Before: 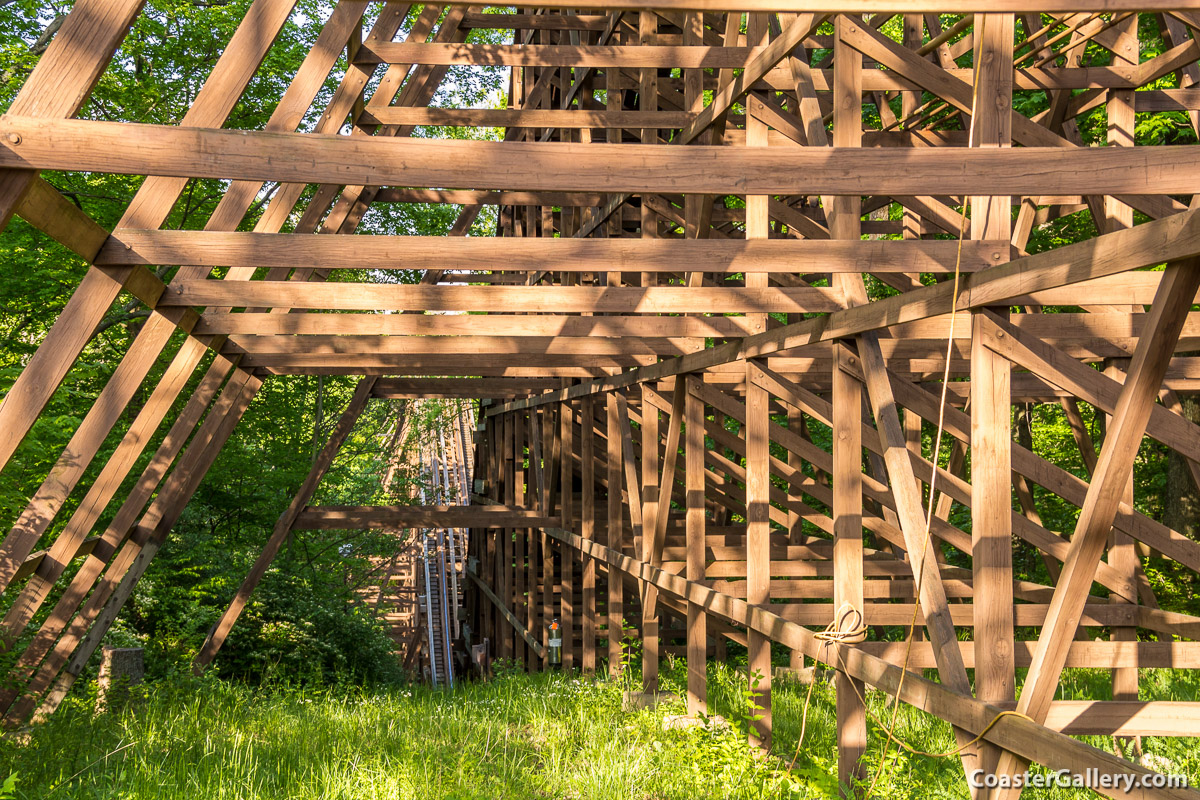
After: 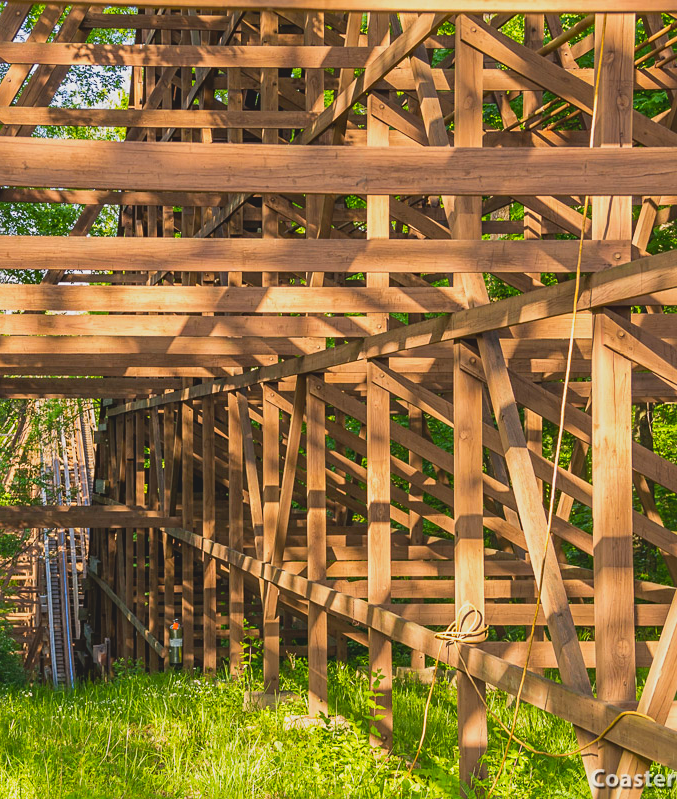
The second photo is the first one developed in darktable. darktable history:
crop: left 31.602%, top 0.018%, right 11.92%
sharpen: amount 0.211
contrast brightness saturation: contrast -0.178, saturation 0.189
color calibration: illuminant same as pipeline (D50), adaptation XYZ, x 0.347, y 0.358, temperature 5011.84 K
